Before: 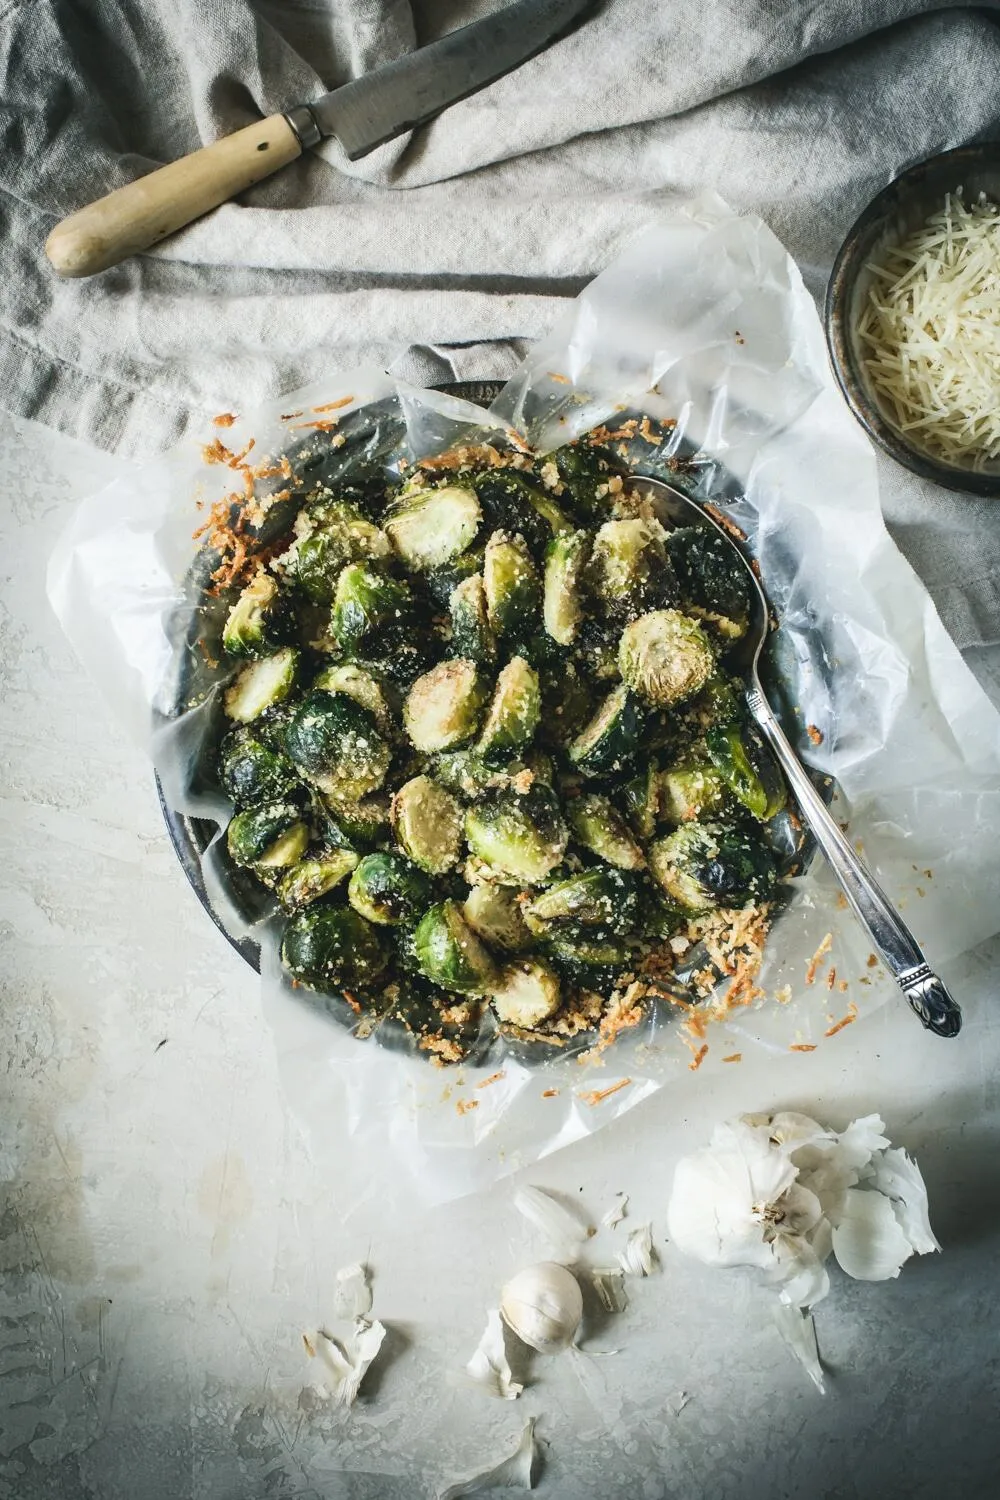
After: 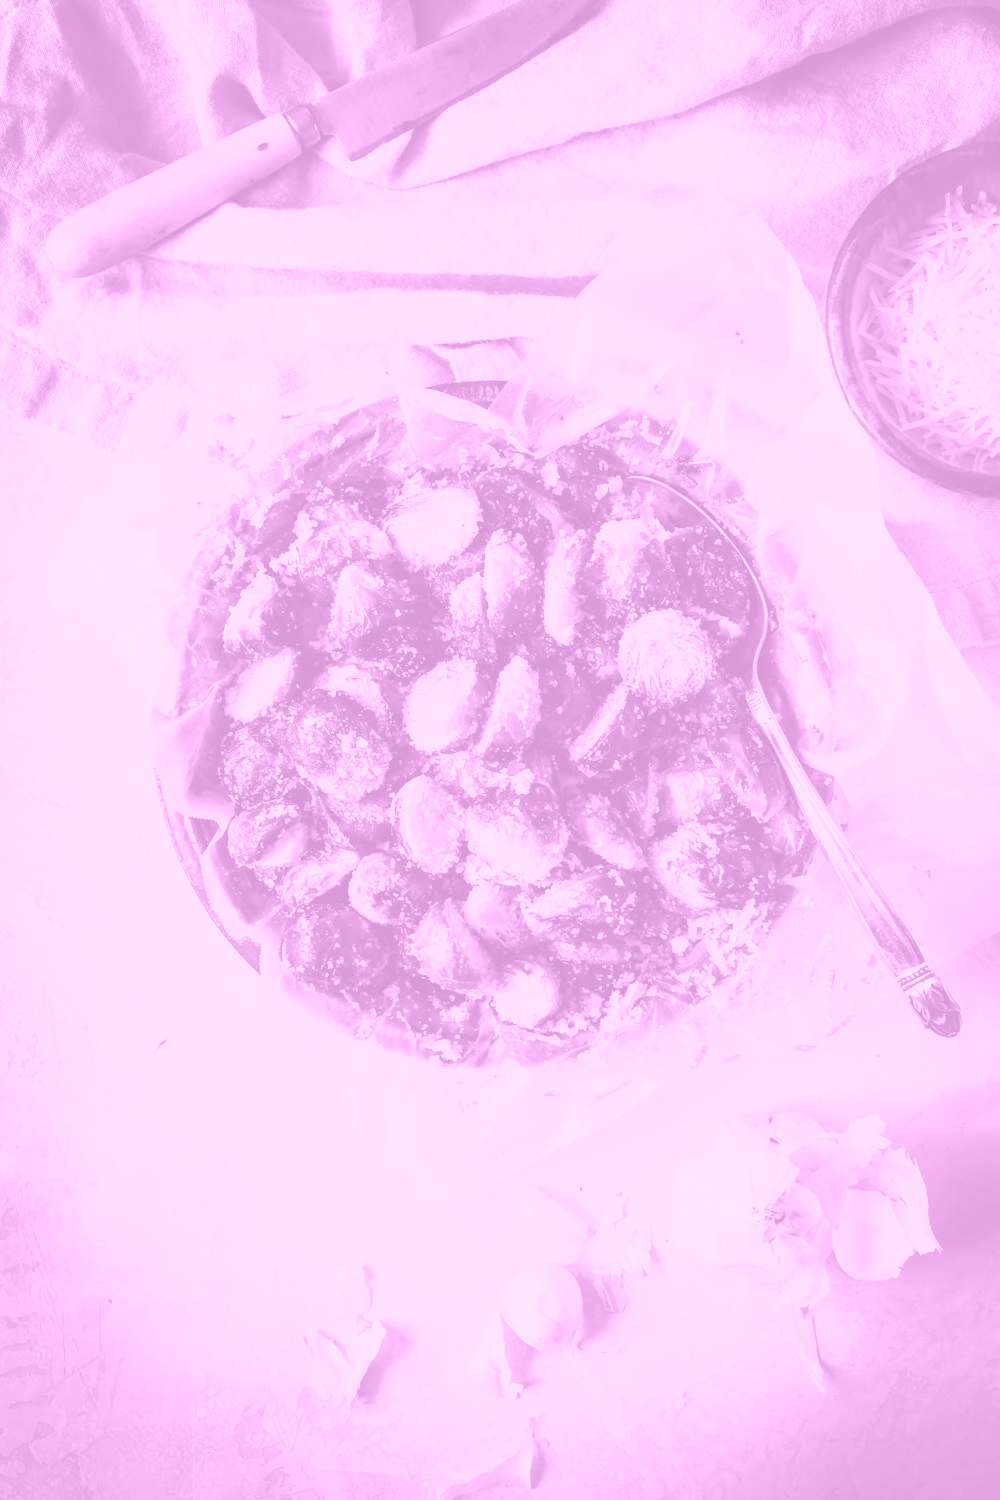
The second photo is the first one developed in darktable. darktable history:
colorize: hue 331.2°, saturation 75%, source mix 30.28%, lightness 70.52%, version 1
contrast brightness saturation: contrast 0.2, brightness 0.16, saturation 0.22
